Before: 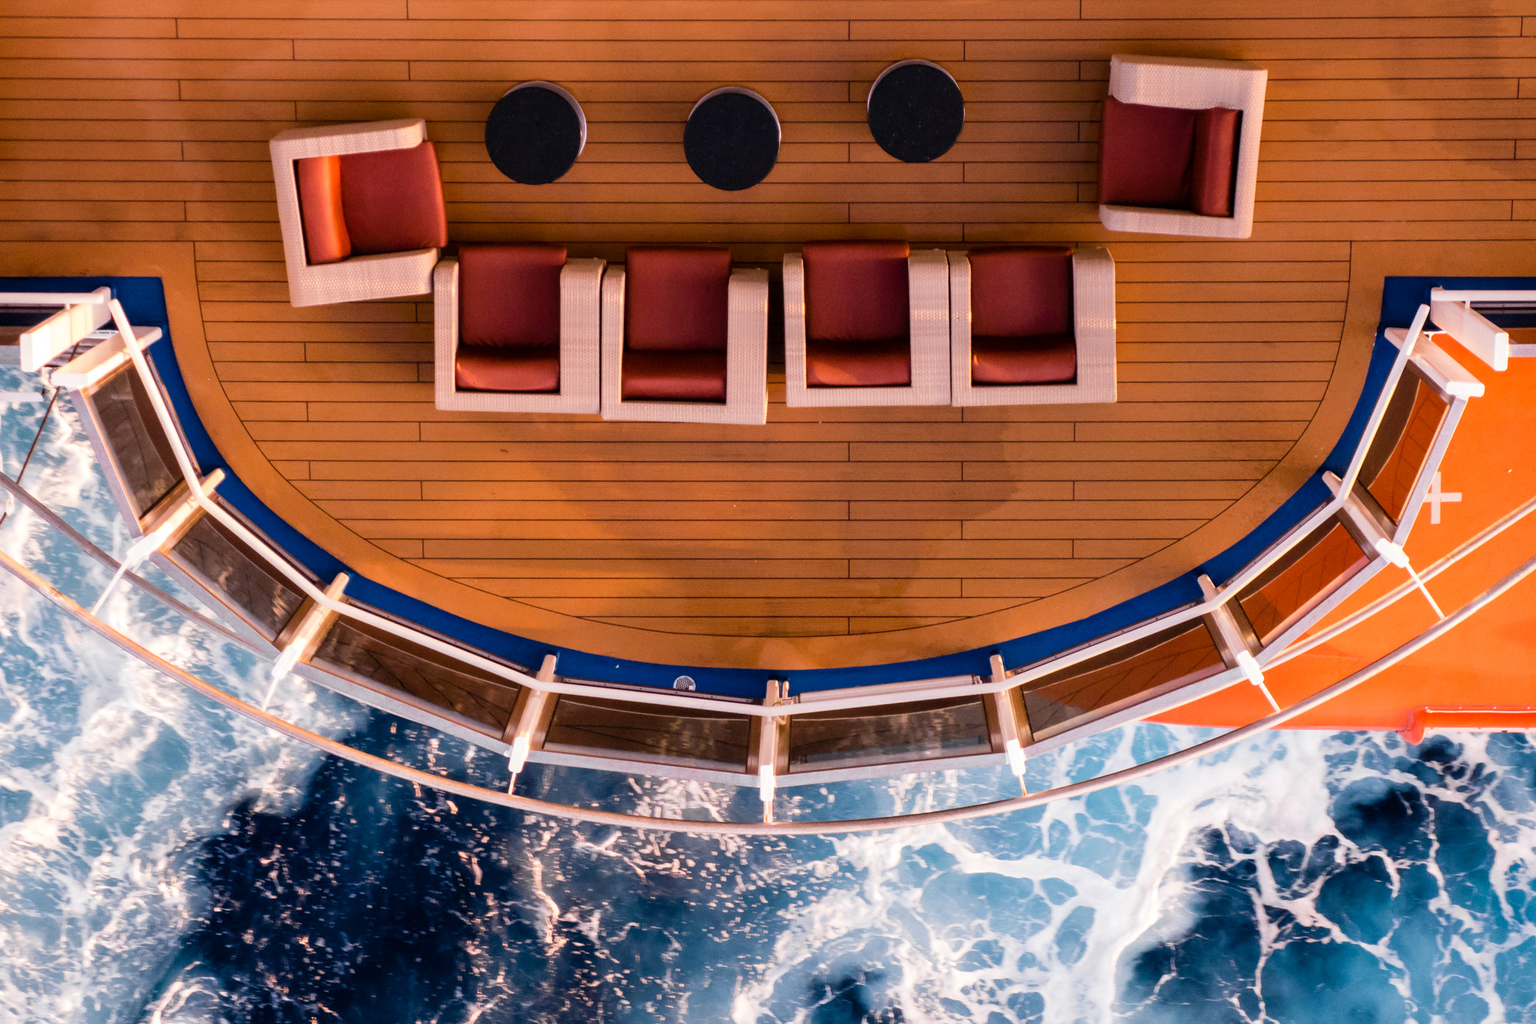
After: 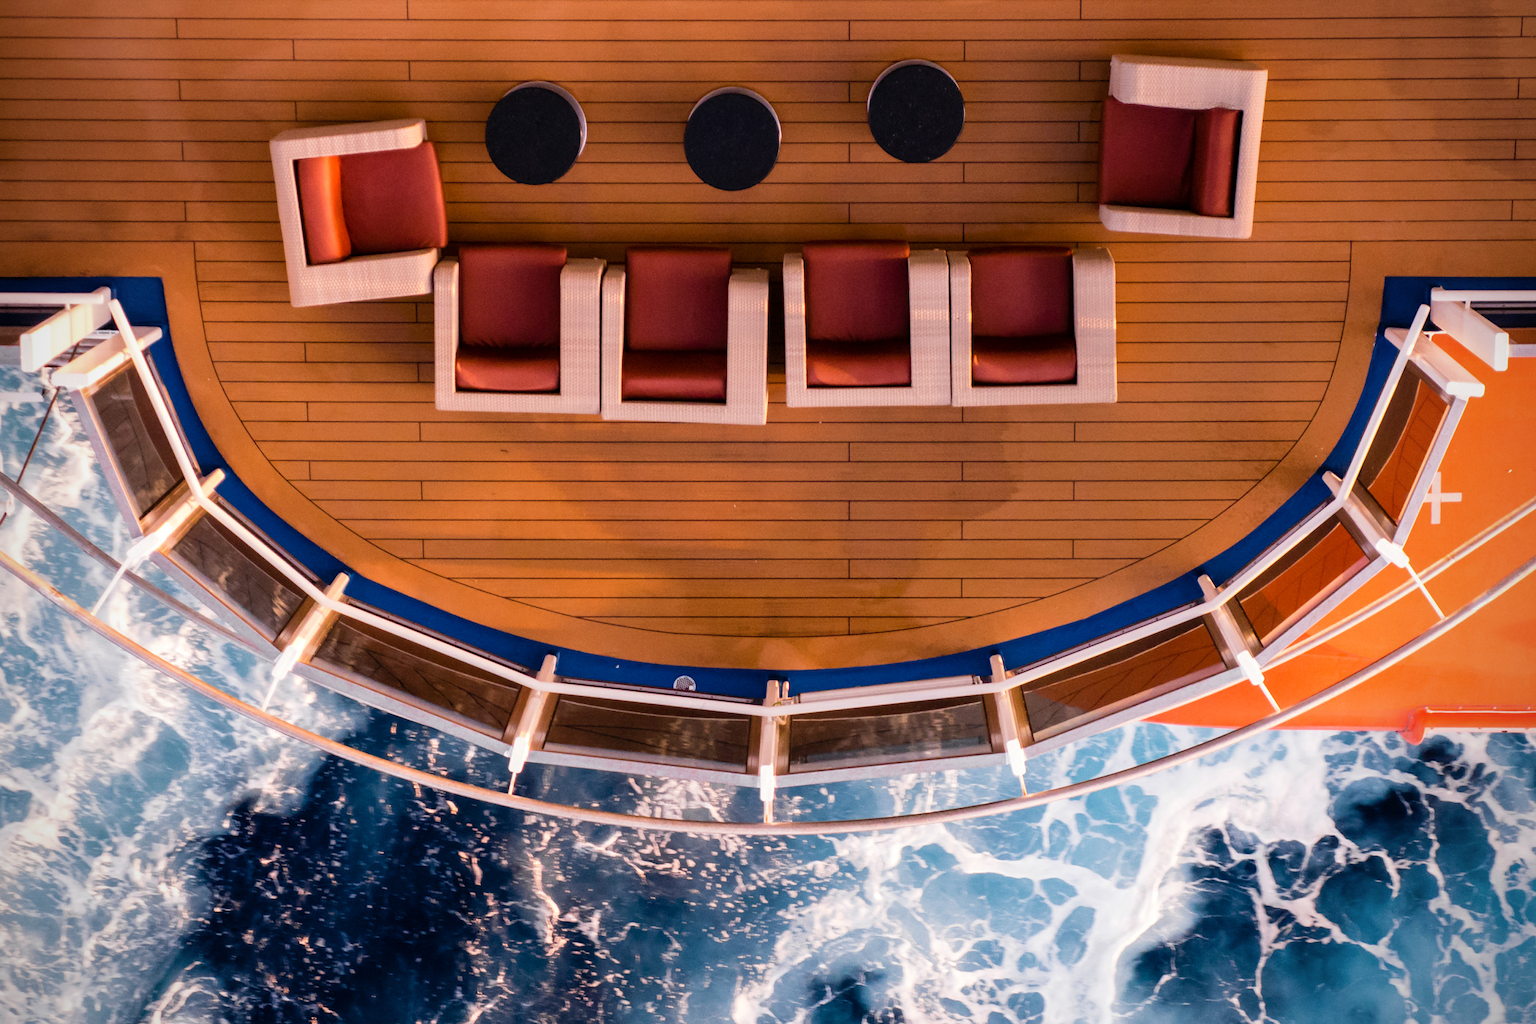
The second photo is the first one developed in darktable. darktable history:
vignetting: brightness -0.587, saturation -0.109
